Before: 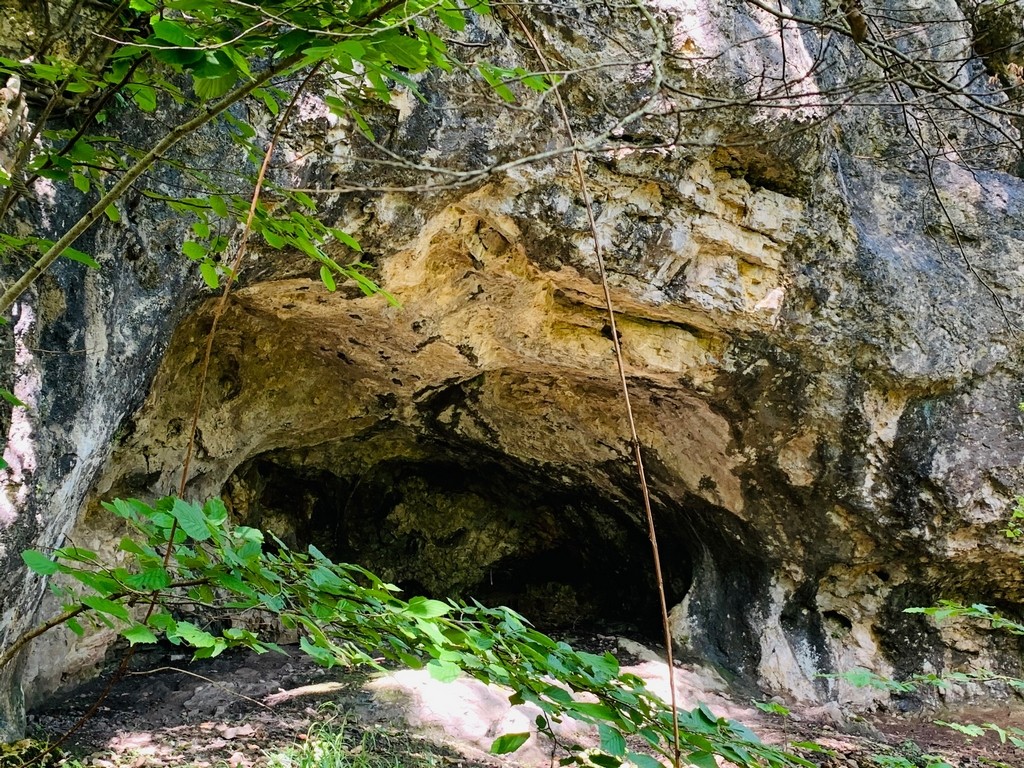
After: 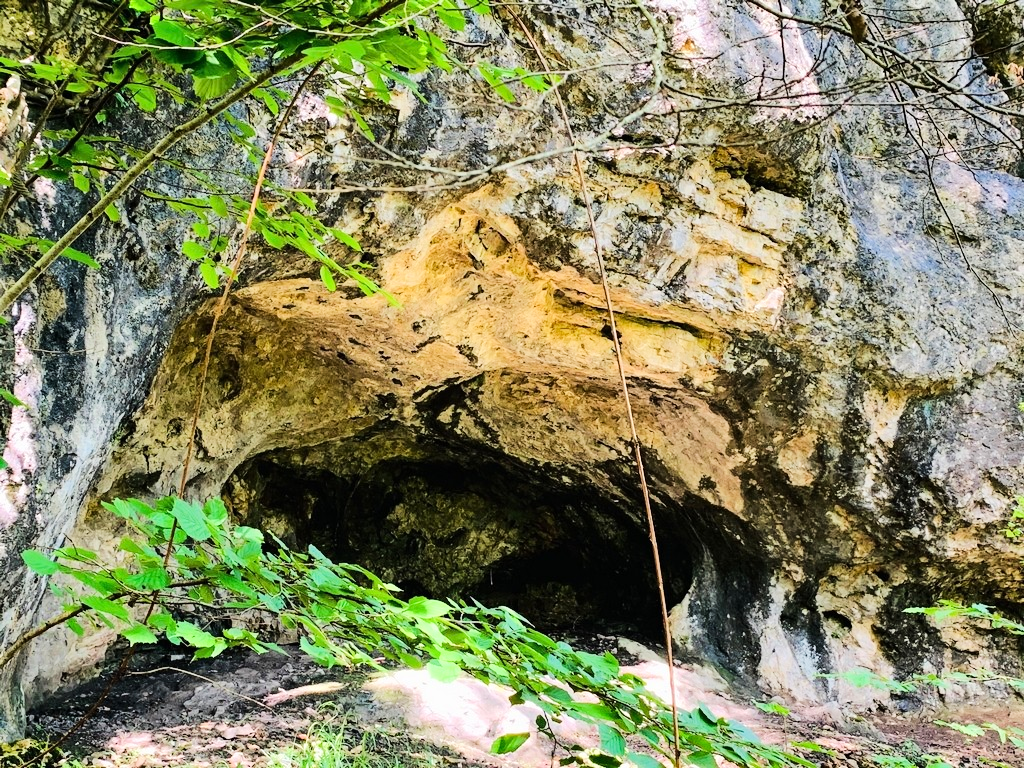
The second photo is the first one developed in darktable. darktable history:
shadows and highlights: shadows 25.12, highlights -48.09, soften with gaussian
tone equalizer: -7 EV 0.165 EV, -6 EV 0.561 EV, -5 EV 1.15 EV, -4 EV 1.35 EV, -3 EV 1.15 EV, -2 EV 0.6 EV, -1 EV 0.161 EV, edges refinement/feathering 500, mask exposure compensation -1.57 EV, preserve details no
